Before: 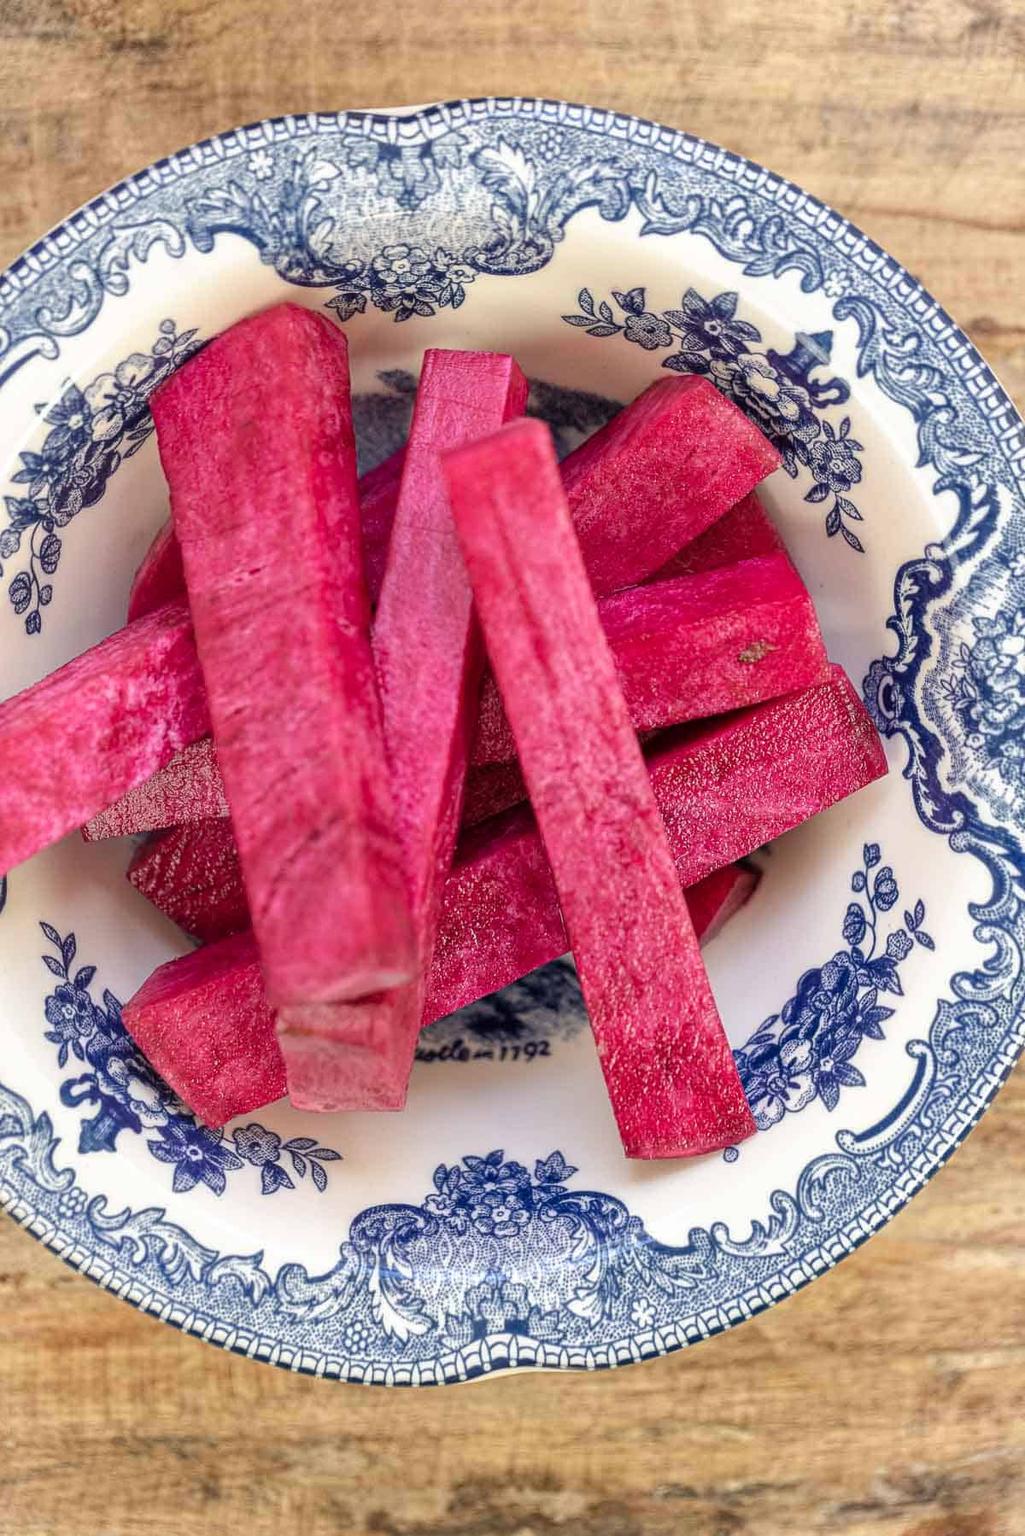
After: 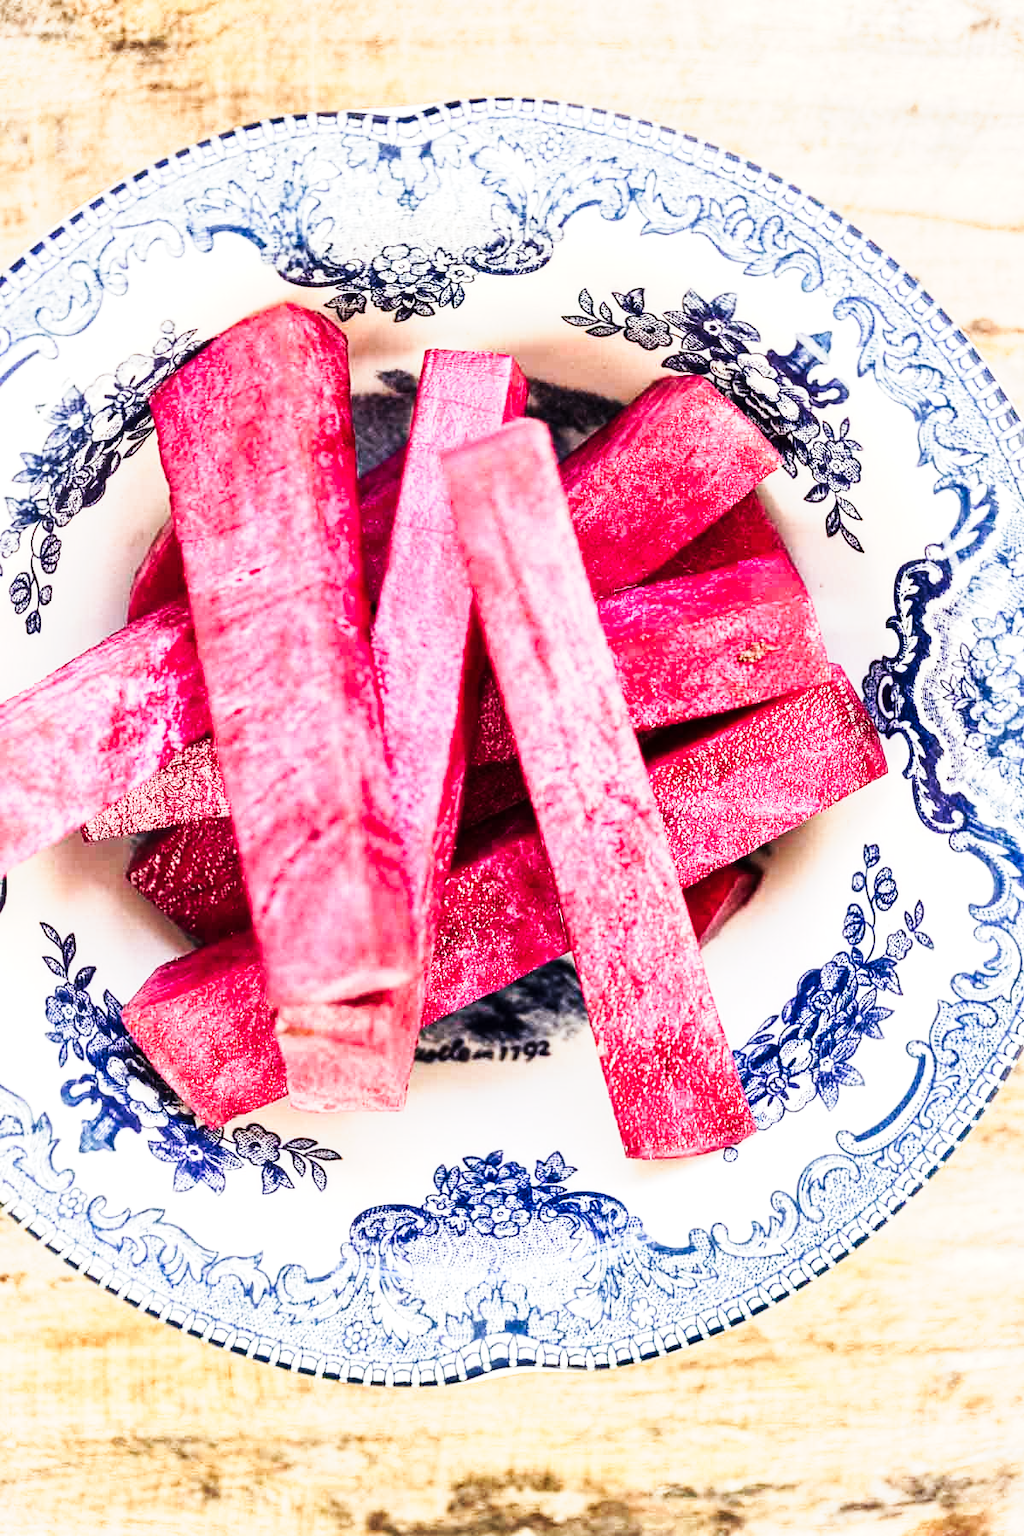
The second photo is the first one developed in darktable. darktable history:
tone curve: curves: ch0 [(0, 0) (0.003, 0.004) (0.011, 0.016) (0.025, 0.035) (0.044, 0.062) (0.069, 0.097) (0.1, 0.143) (0.136, 0.205) (0.177, 0.276) (0.224, 0.36) (0.277, 0.461) (0.335, 0.584) (0.399, 0.686) (0.468, 0.783) (0.543, 0.868) (0.623, 0.927) (0.709, 0.96) (0.801, 0.974) (0.898, 0.986) (1, 1)], preserve colors none
exposure: exposure -0.462 EV, compensate highlight preservation false
tone equalizer: -8 EV -1.08 EV, -7 EV -1.01 EV, -6 EV -0.867 EV, -5 EV -0.578 EV, -3 EV 0.578 EV, -2 EV 0.867 EV, -1 EV 1.01 EV, +0 EV 1.08 EV, edges refinement/feathering 500, mask exposure compensation -1.57 EV, preserve details no
